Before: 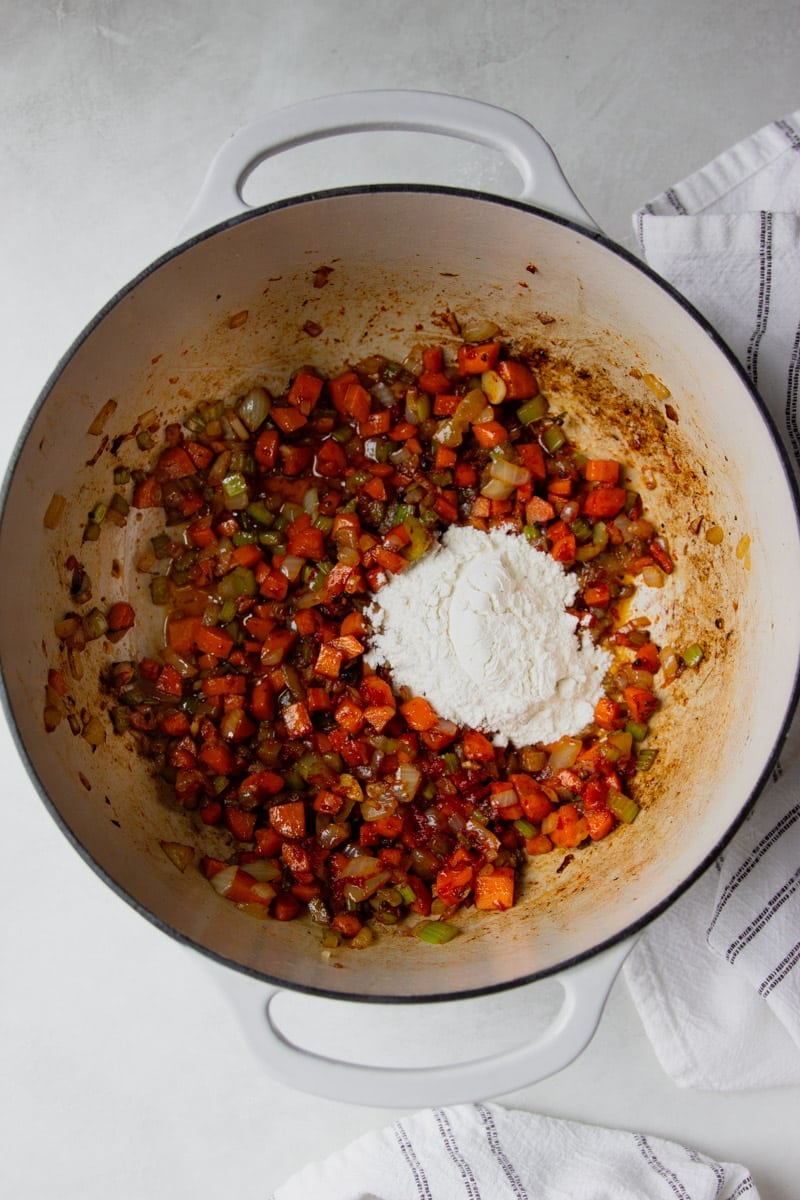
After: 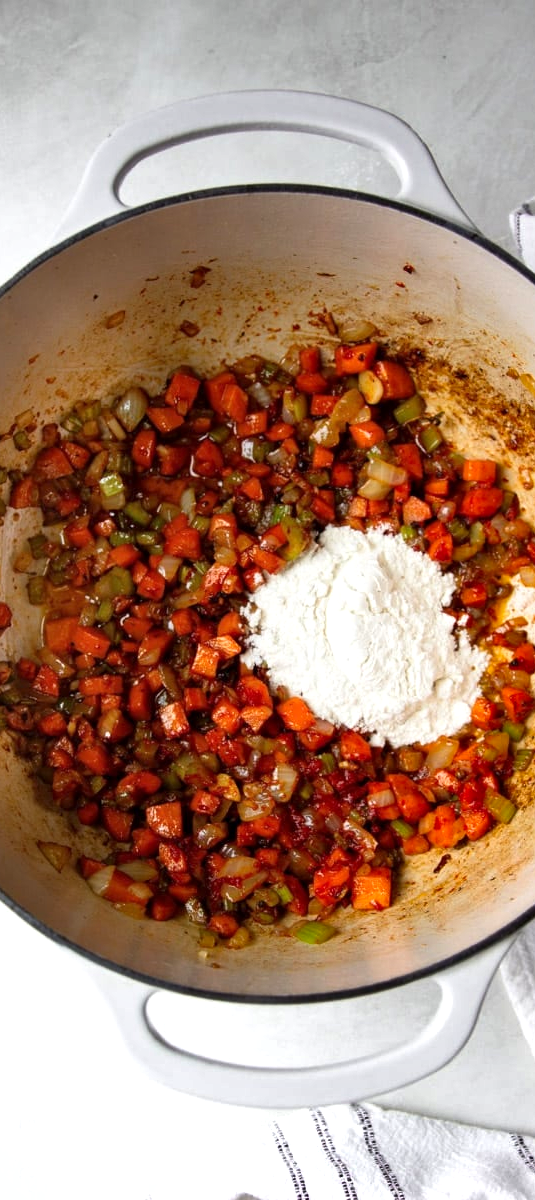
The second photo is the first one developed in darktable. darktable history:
shadows and highlights: shadows 43.55, white point adjustment -1.6, soften with gaussian
exposure: exposure 0.61 EV, compensate highlight preservation false
local contrast: mode bilateral grid, contrast 100, coarseness 99, detail 108%, midtone range 0.2
crop: left 15.388%, right 17.732%
